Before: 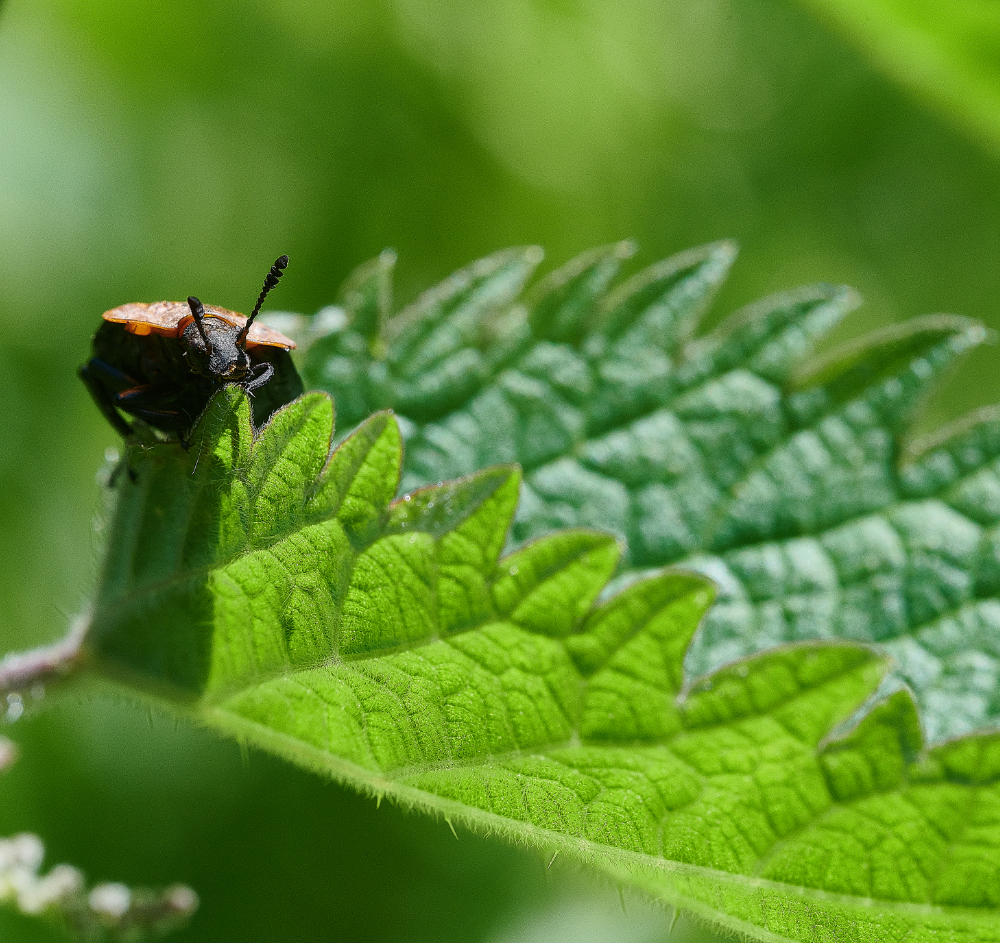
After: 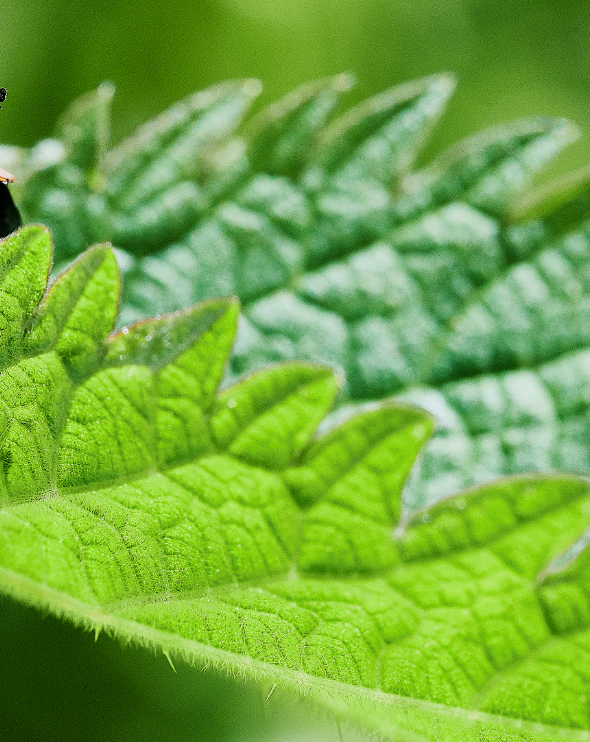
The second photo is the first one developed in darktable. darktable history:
exposure: exposure 0.485 EV, compensate highlight preservation false
filmic rgb: black relative exposure -5 EV, hardness 2.88, contrast 1.3, highlights saturation mix -30%
crop and rotate: left 28.256%, top 17.734%, right 12.656%, bottom 3.573%
